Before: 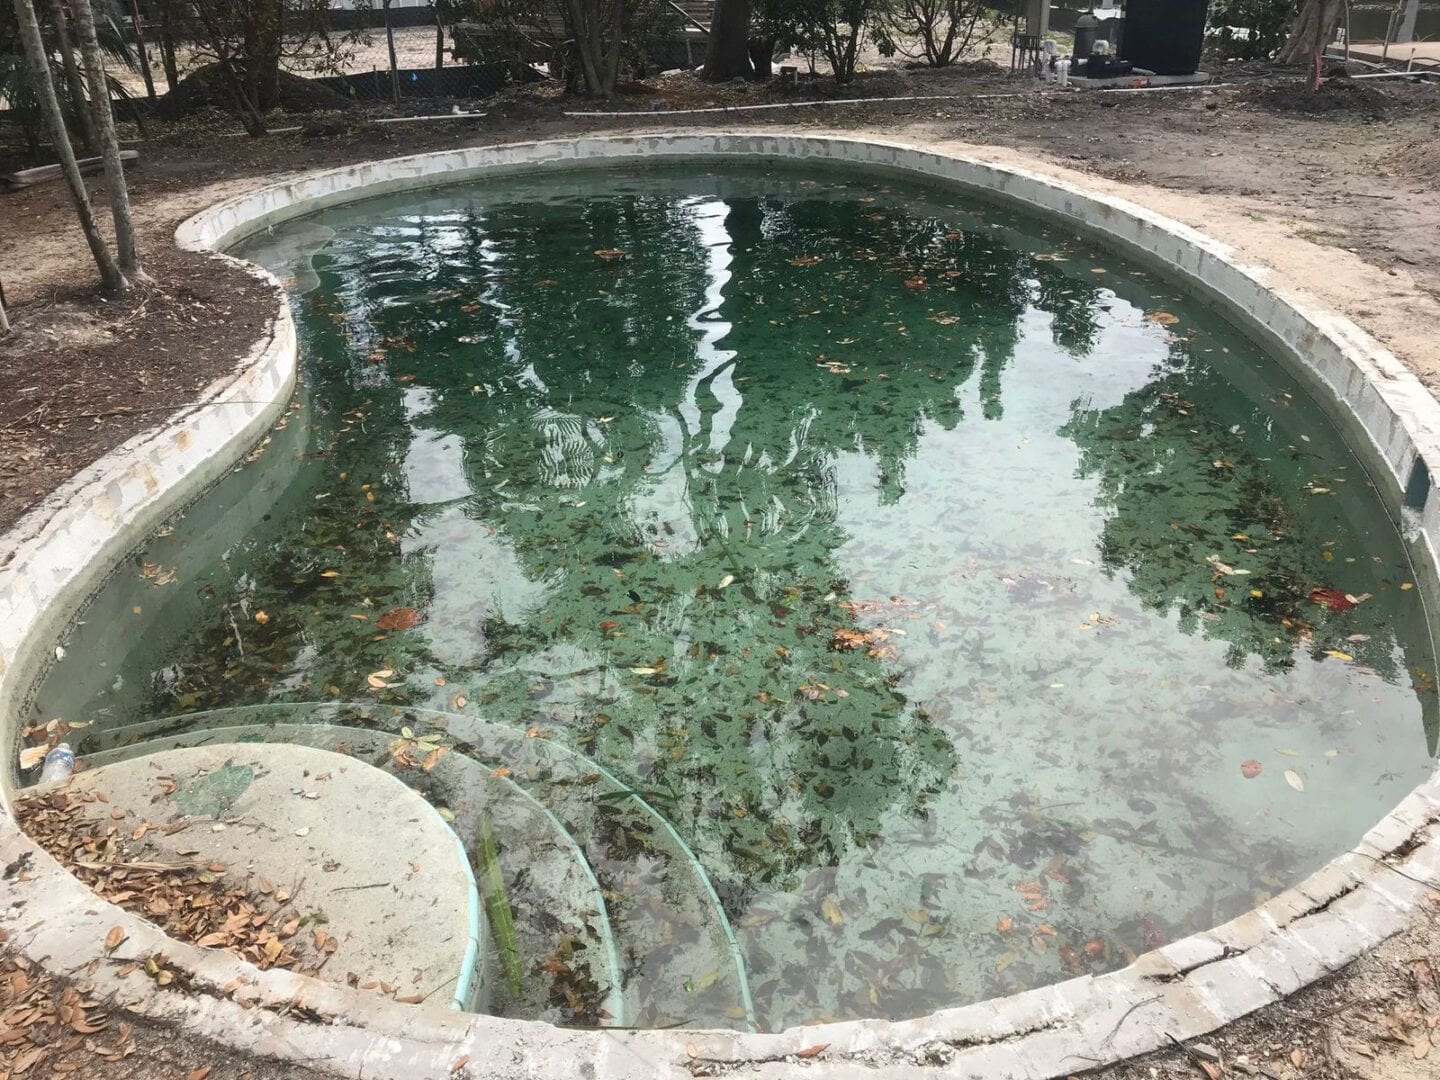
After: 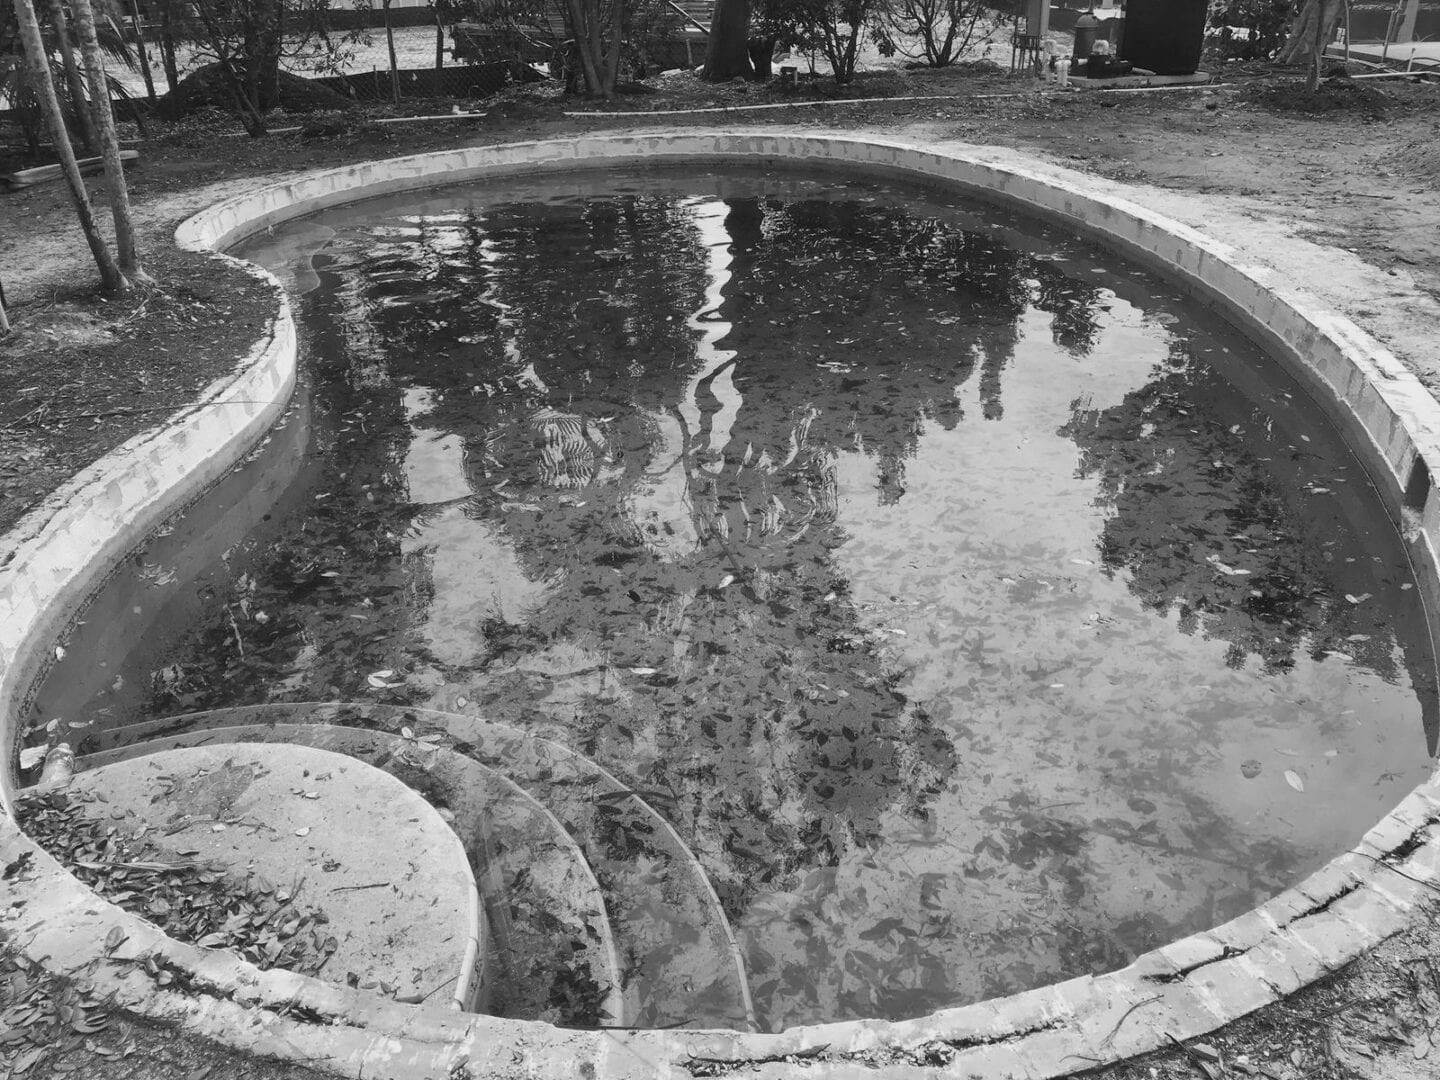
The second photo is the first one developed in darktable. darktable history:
shadows and highlights: shadows 60, highlights -60.23, soften with gaussian
monochrome: a 26.22, b 42.67, size 0.8
